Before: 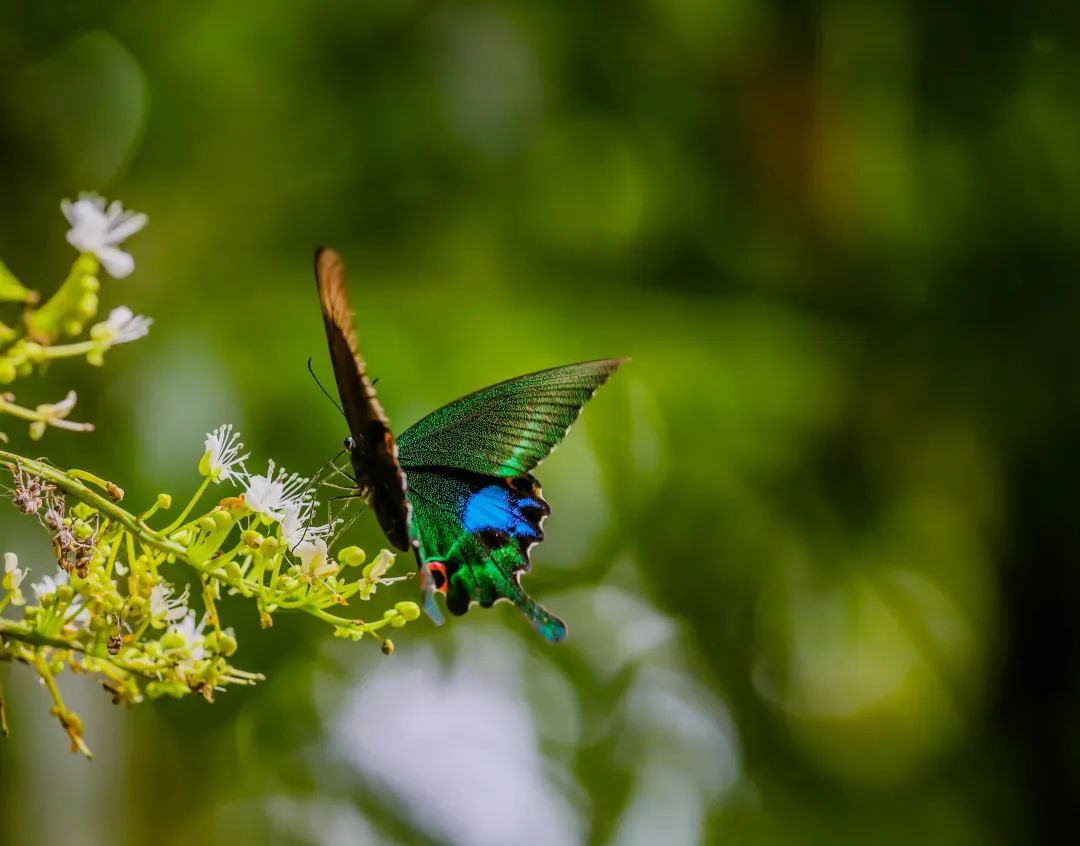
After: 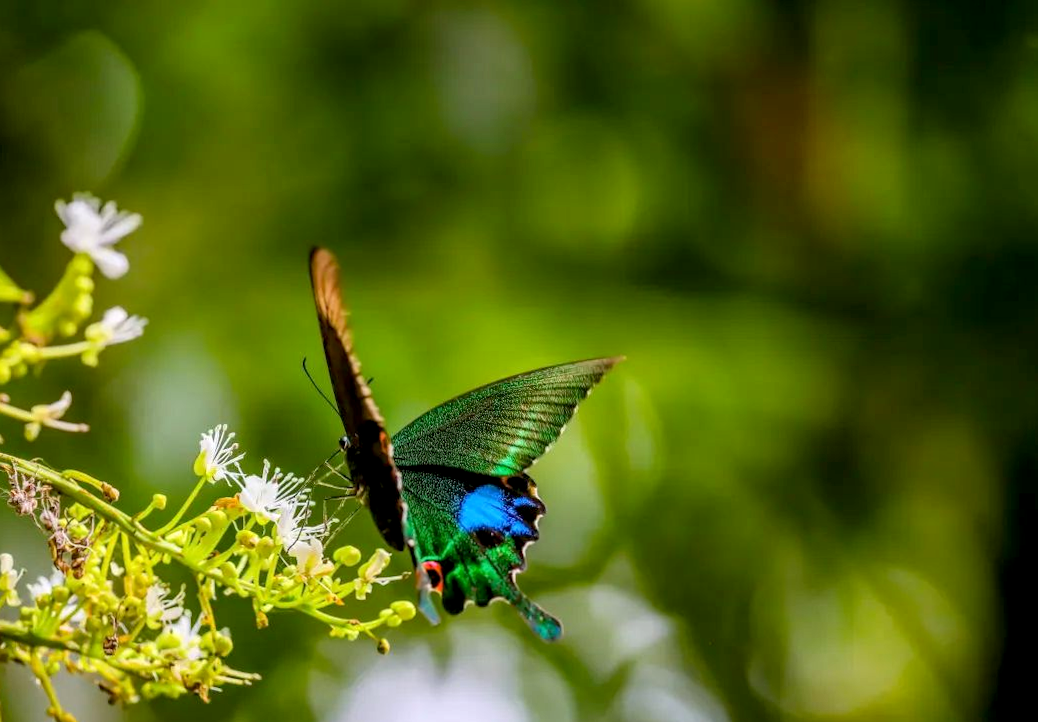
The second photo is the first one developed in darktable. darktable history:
exposure: black level correction 0.003, exposure 0.383 EV, compensate highlight preservation false
crop and rotate: angle 0.2°, left 0.275%, right 3.127%, bottom 14.18%
local contrast: highlights 100%, shadows 100%, detail 120%, midtone range 0.2
